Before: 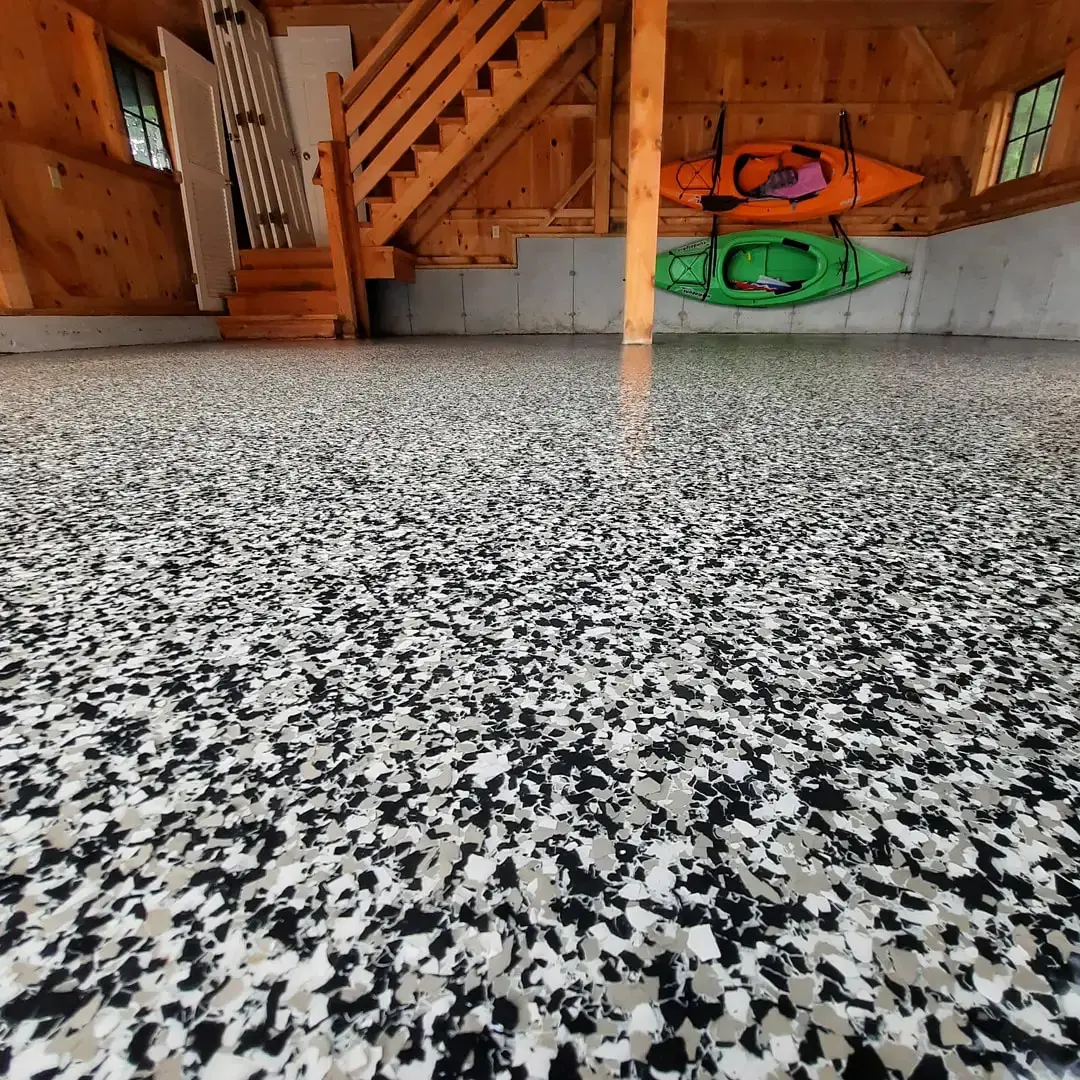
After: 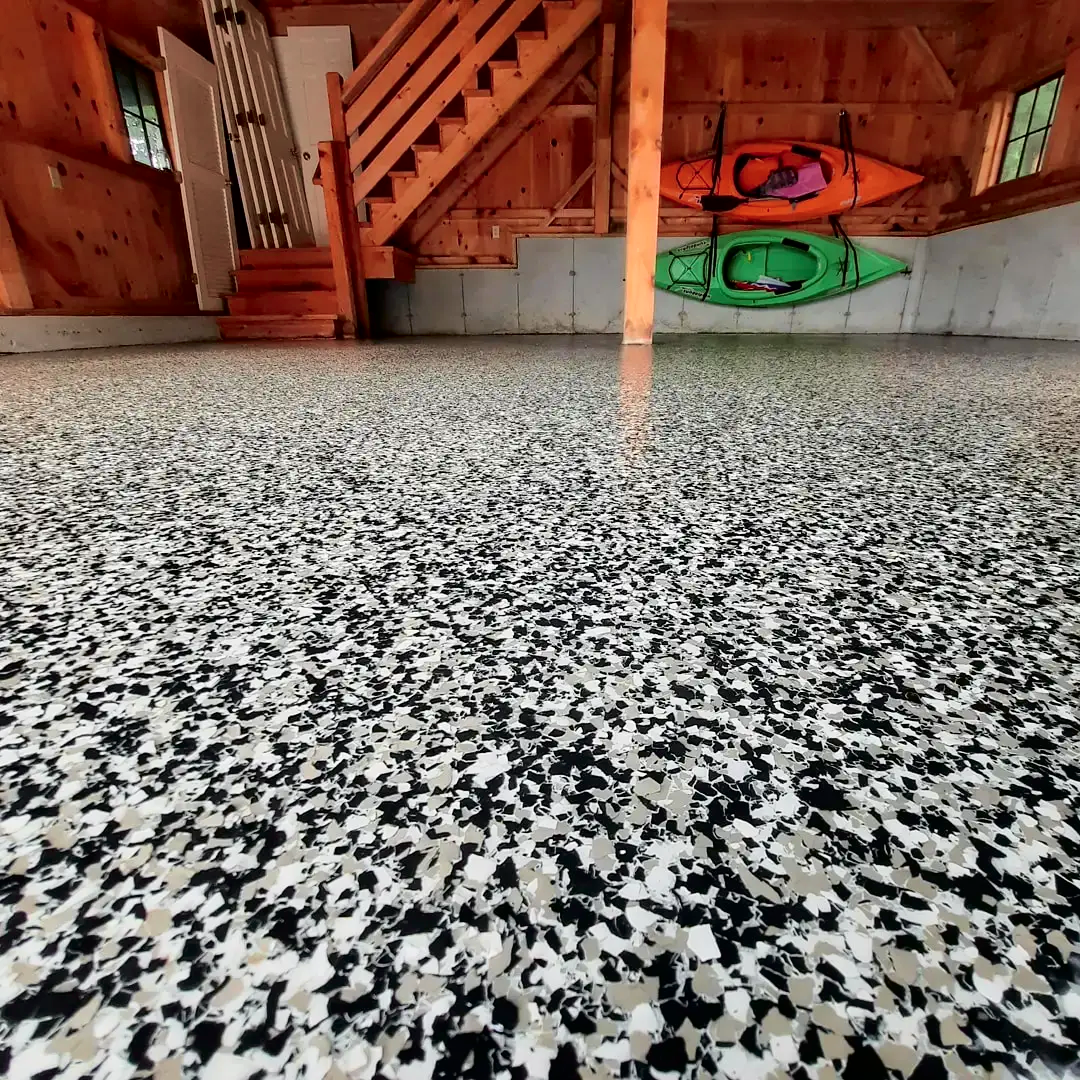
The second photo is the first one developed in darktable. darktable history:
tone curve: curves: ch0 [(0.003, 0) (0.066, 0.023) (0.149, 0.094) (0.264, 0.238) (0.395, 0.401) (0.517, 0.553) (0.716, 0.743) (0.813, 0.846) (1, 1)]; ch1 [(0, 0) (0.164, 0.115) (0.337, 0.332) (0.39, 0.398) (0.464, 0.461) (0.501, 0.5) (0.521, 0.529) (0.571, 0.588) (0.652, 0.681) (0.733, 0.749) (0.811, 0.796) (1, 1)]; ch2 [(0, 0) (0.337, 0.382) (0.464, 0.476) (0.501, 0.502) (0.527, 0.54) (0.556, 0.567) (0.6, 0.59) (0.687, 0.675) (1, 1)], color space Lab, independent channels, preserve colors none
